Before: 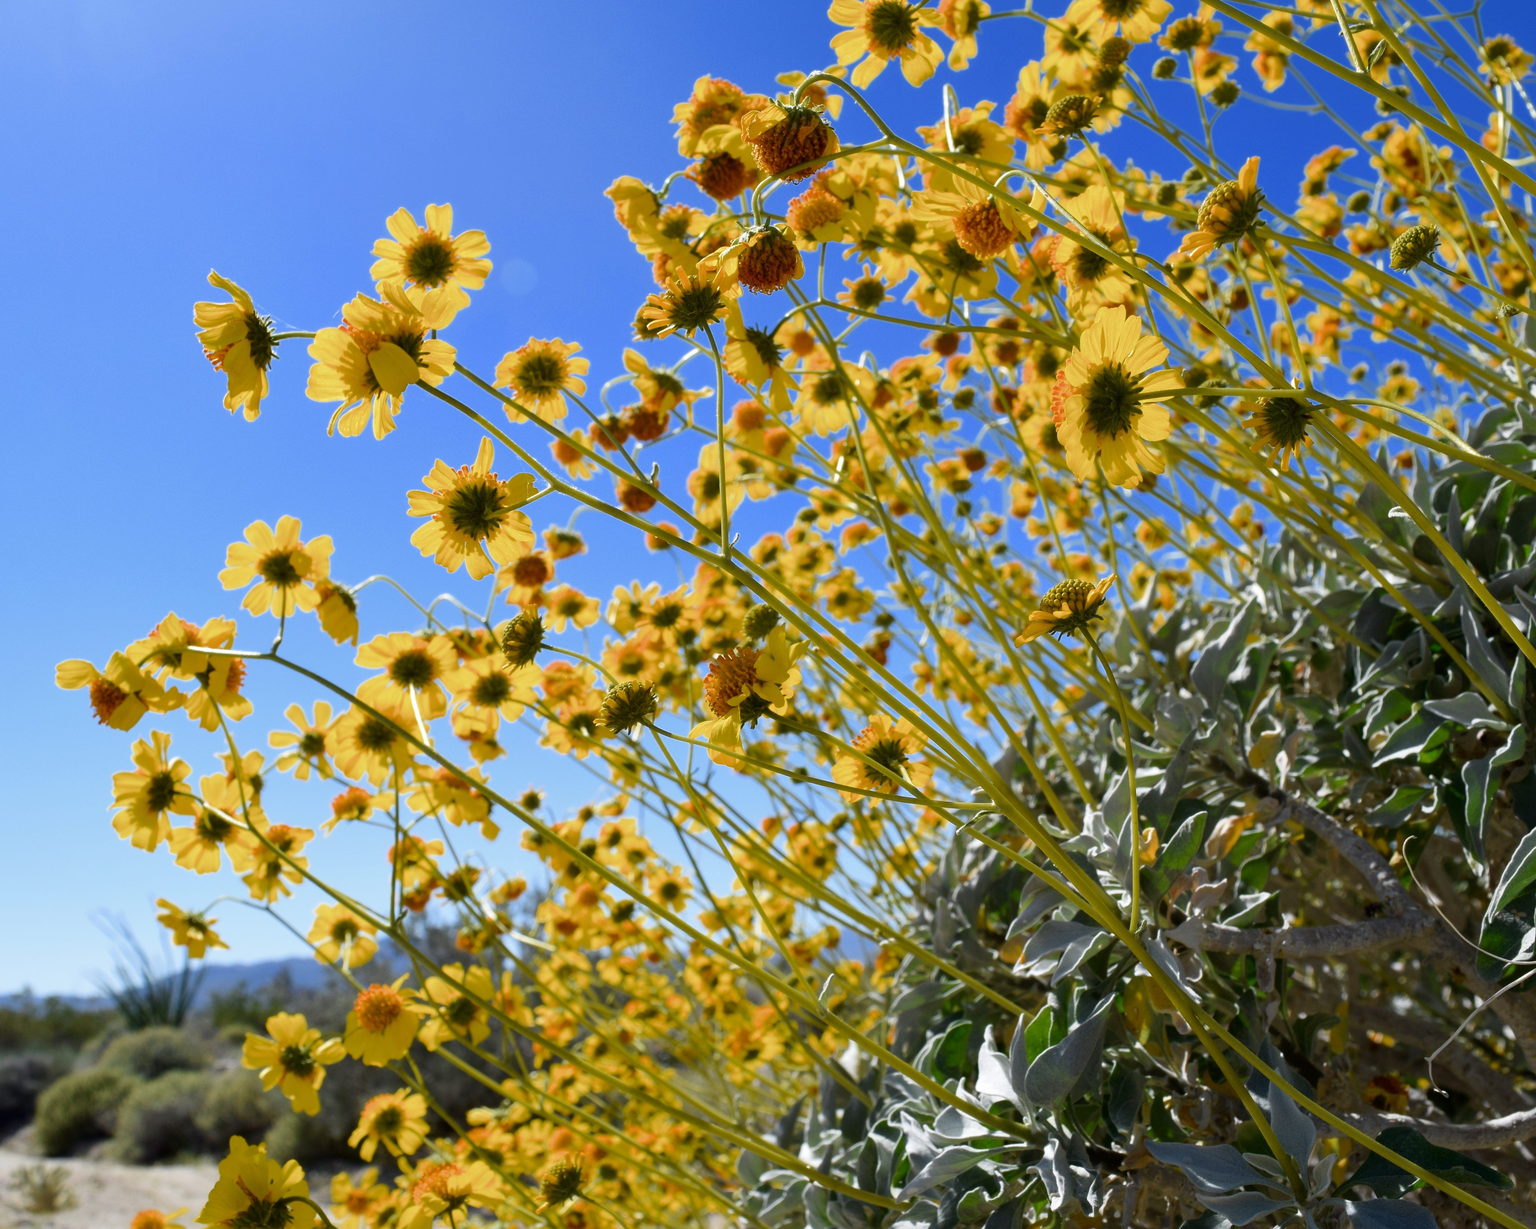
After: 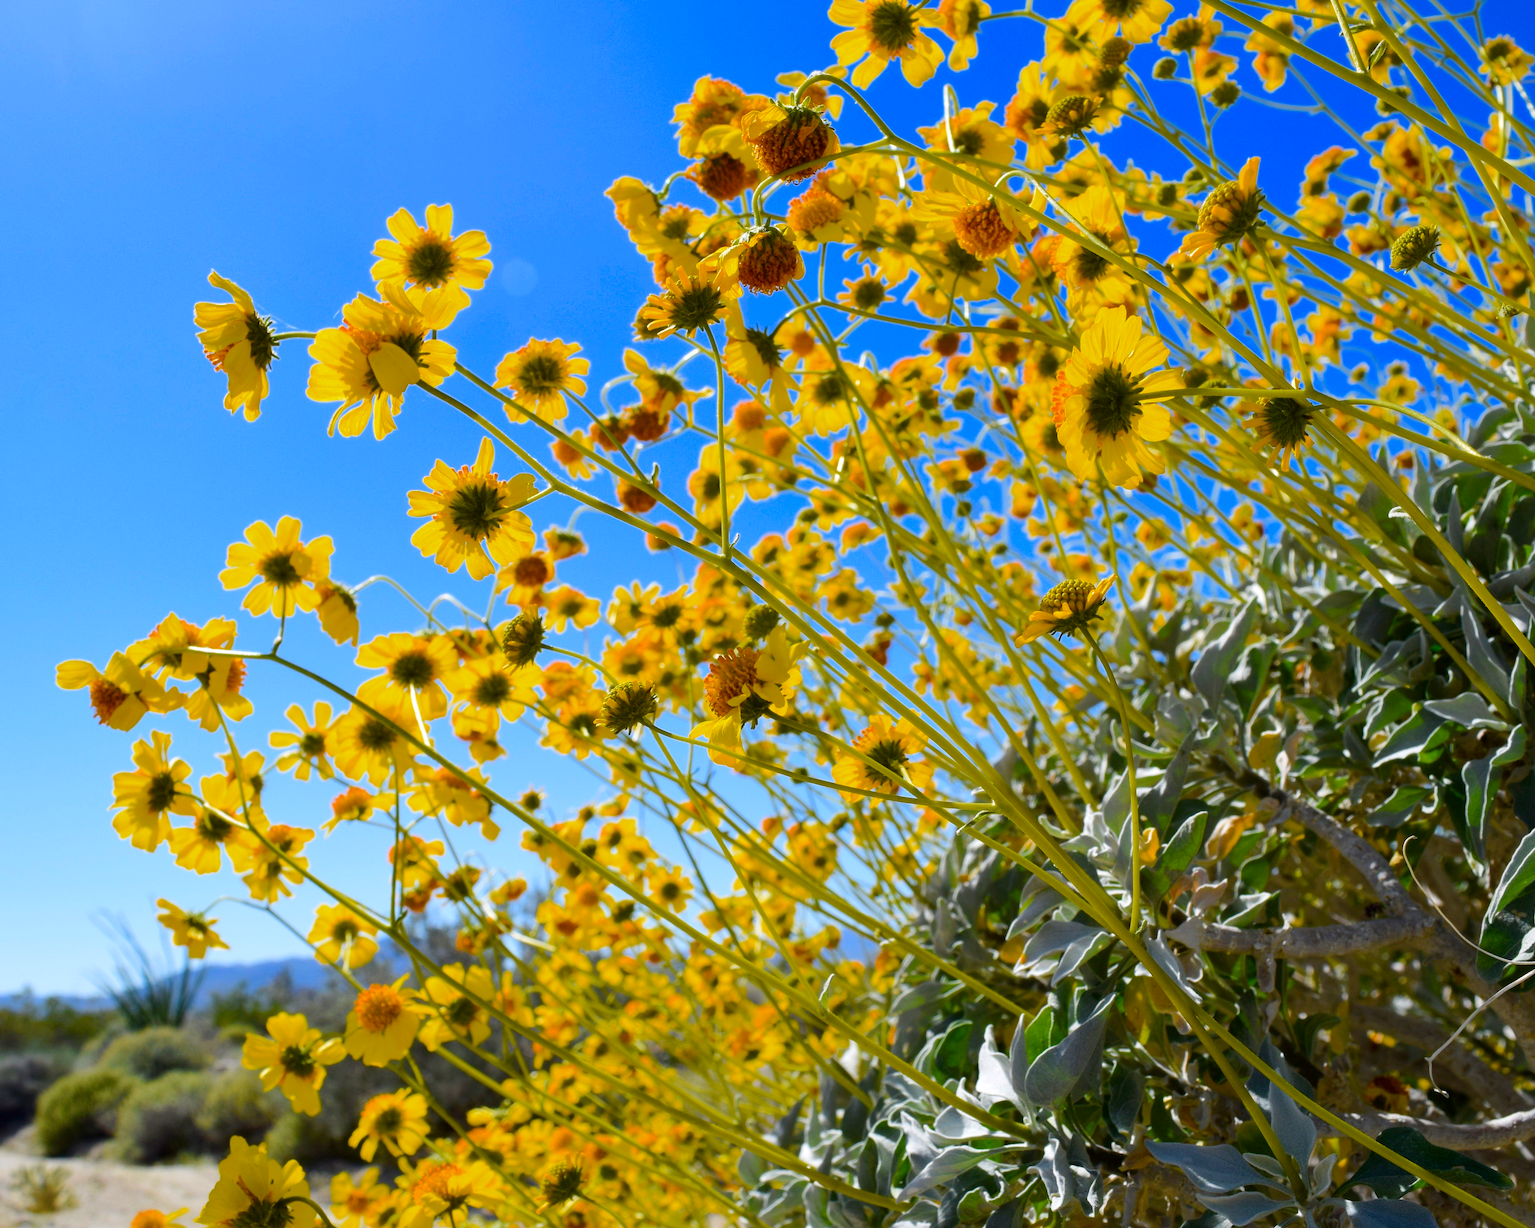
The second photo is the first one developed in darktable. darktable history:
color balance rgb: power › hue 62.01°, perceptual saturation grading › global saturation 31.014%, perceptual brilliance grading › mid-tones 10.313%, perceptual brilliance grading › shadows 15.264%, global vibrance 18.632%
